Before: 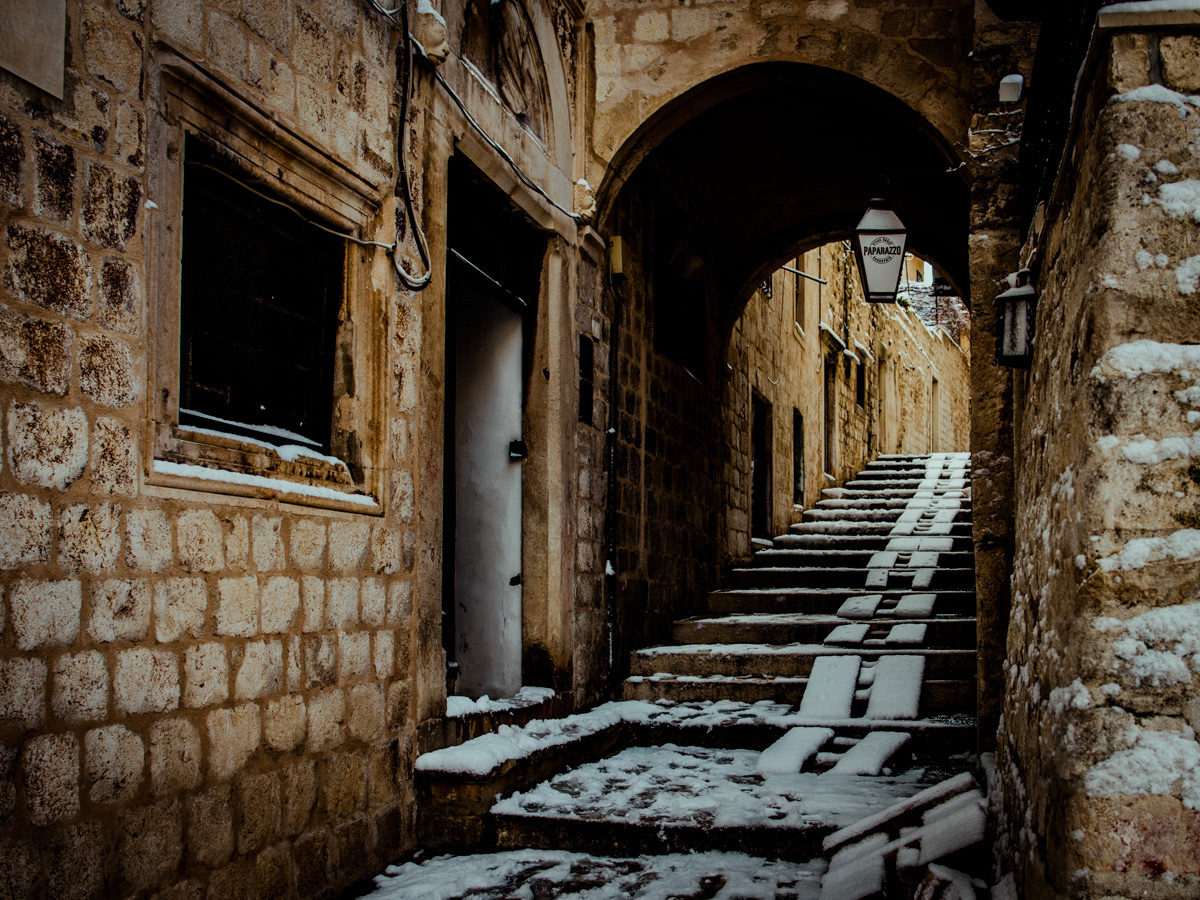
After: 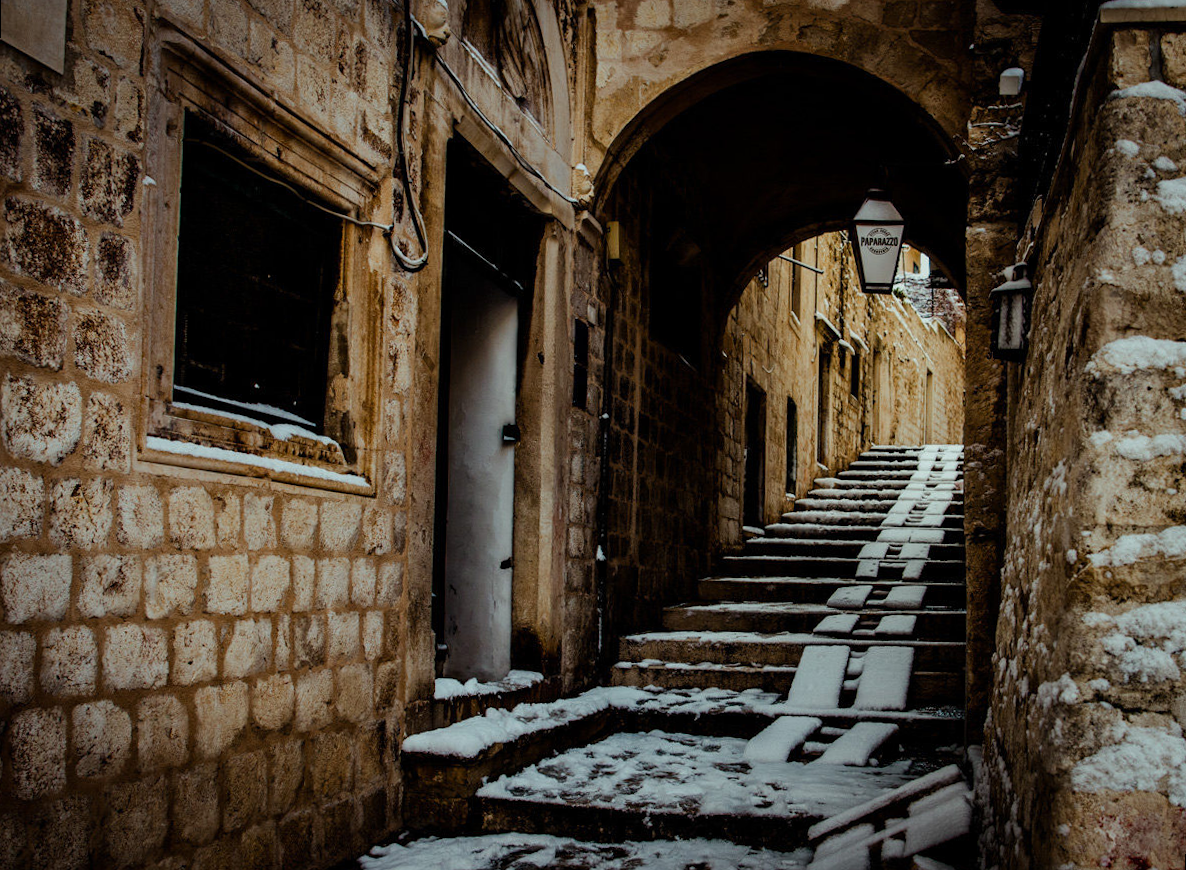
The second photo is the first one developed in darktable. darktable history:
rotate and perspective: rotation 1.14°, crop left 0.013, crop right 0.987, crop top 0.029, crop bottom 0.971
